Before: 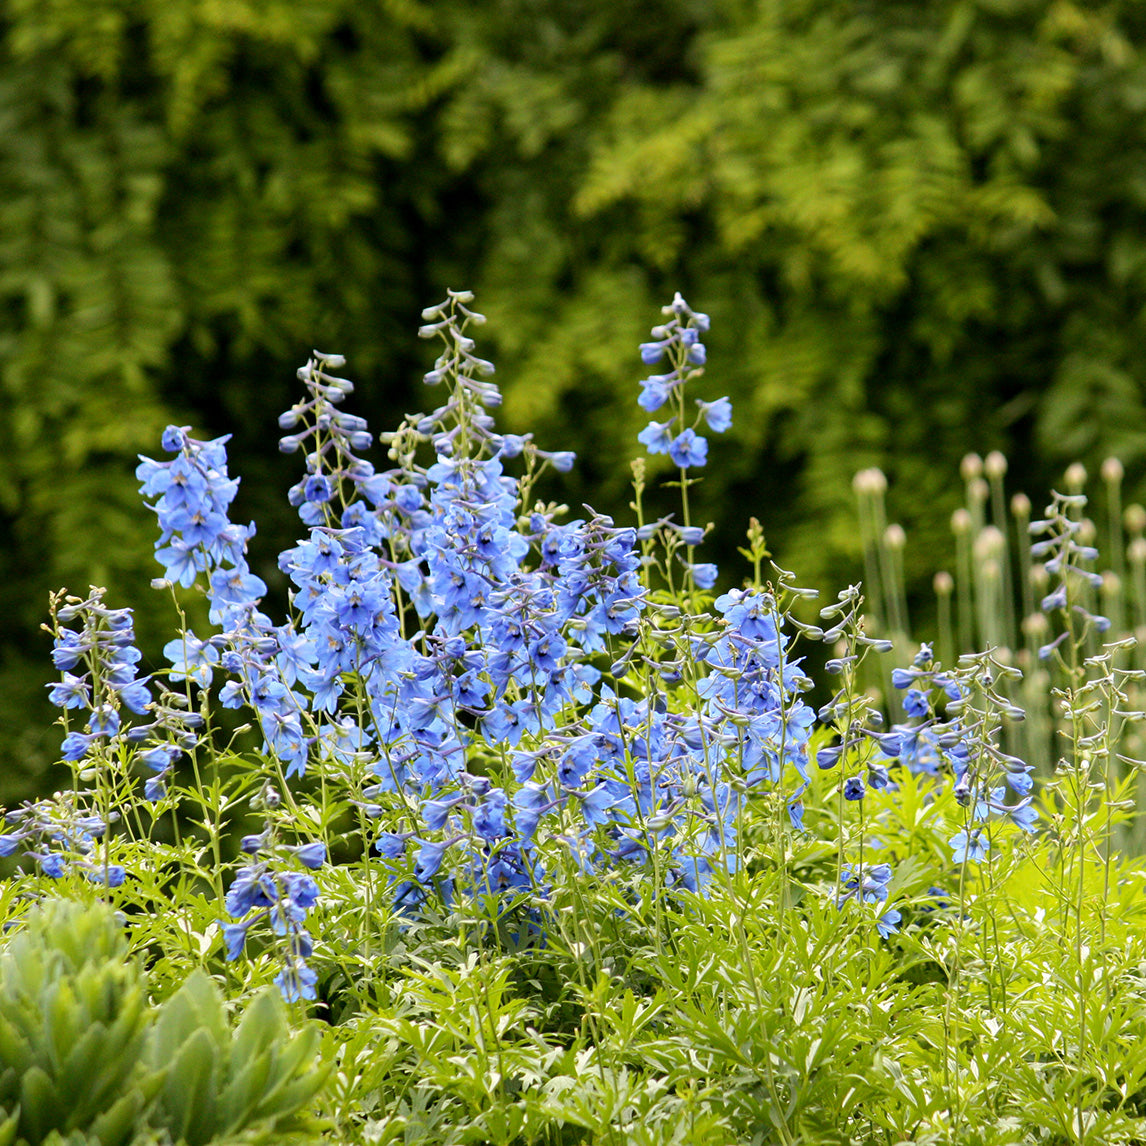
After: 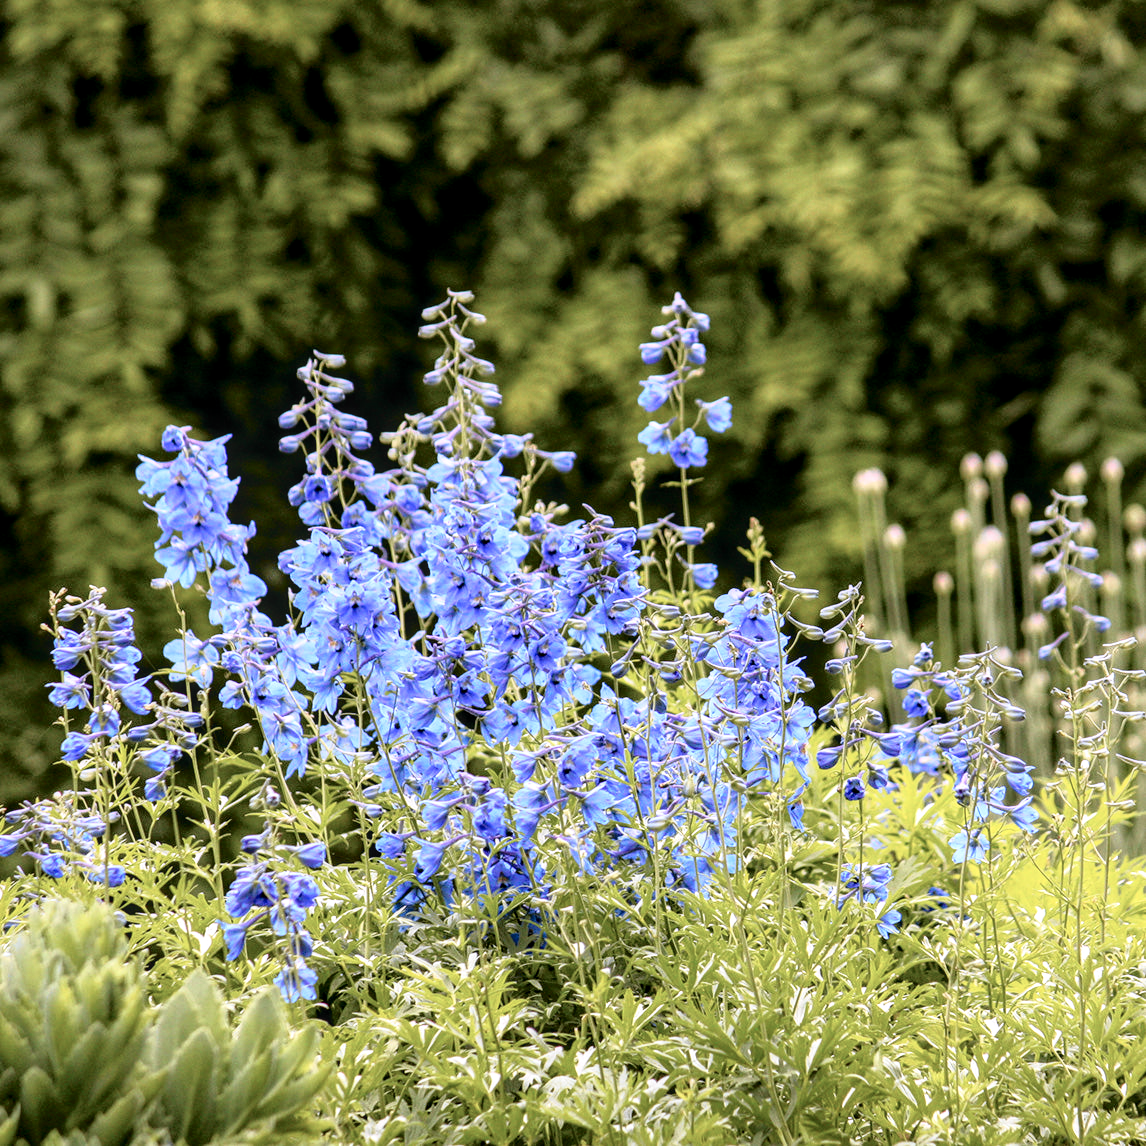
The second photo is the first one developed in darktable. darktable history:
local contrast: detail 130%
white balance: red 1.042, blue 1.17
tone curve: curves: ch0 [(0, 0.009) (0.105, 0.08) (0.195, 0.18) (0.283, 0.316) (0.384, 0.434) (0.485, 0.531) (0.638, 0.69) (0.81, 0.872) (1, 0.977)]; ch1 [(0, 0) (0.161, 0.092) (0.35, 0.33) (0.379, 0.401) (0.456, 0.469) (0.502, 0.5) (0.525, 0.514) (0.586, 0.604) (0.642, 0.645) (0.858, 0.817) (1, 0.942)]; ch2 [(0, 0) (0.371, 0.362) (0.437, 0.437) (0.48, 0.49) (0.53, 0.515) (0.56, 0.571) (0.622, 0.606) (0.881, 0.795) (1, 0.929)], color space Lab, independent channels, preserve colors none
